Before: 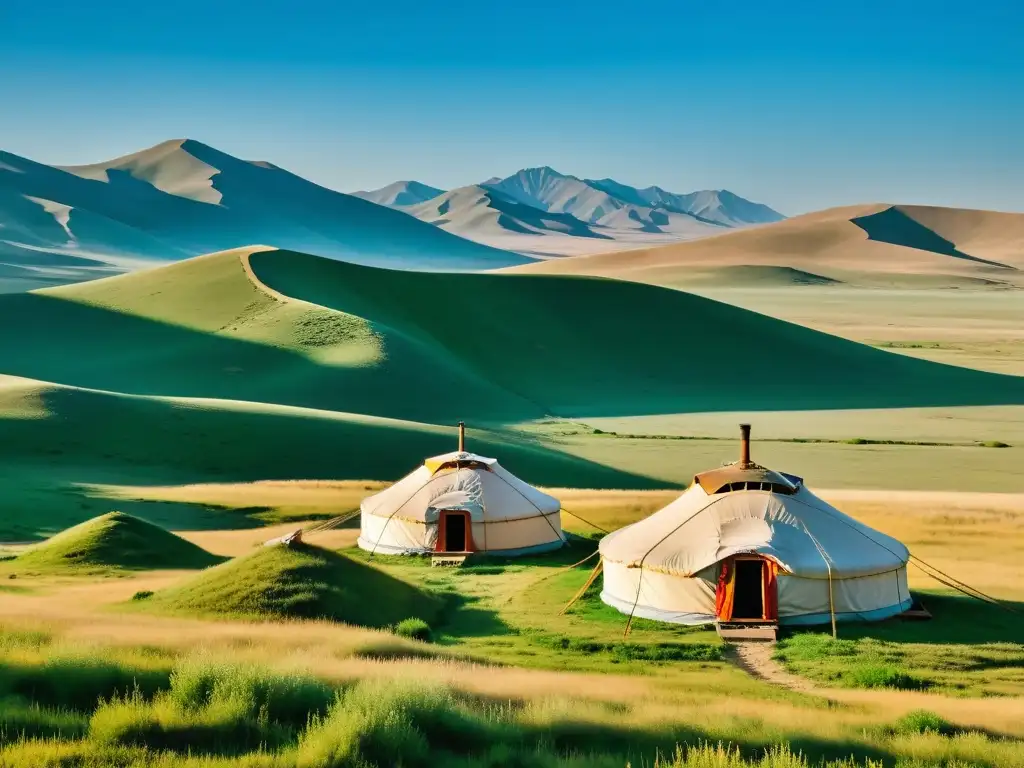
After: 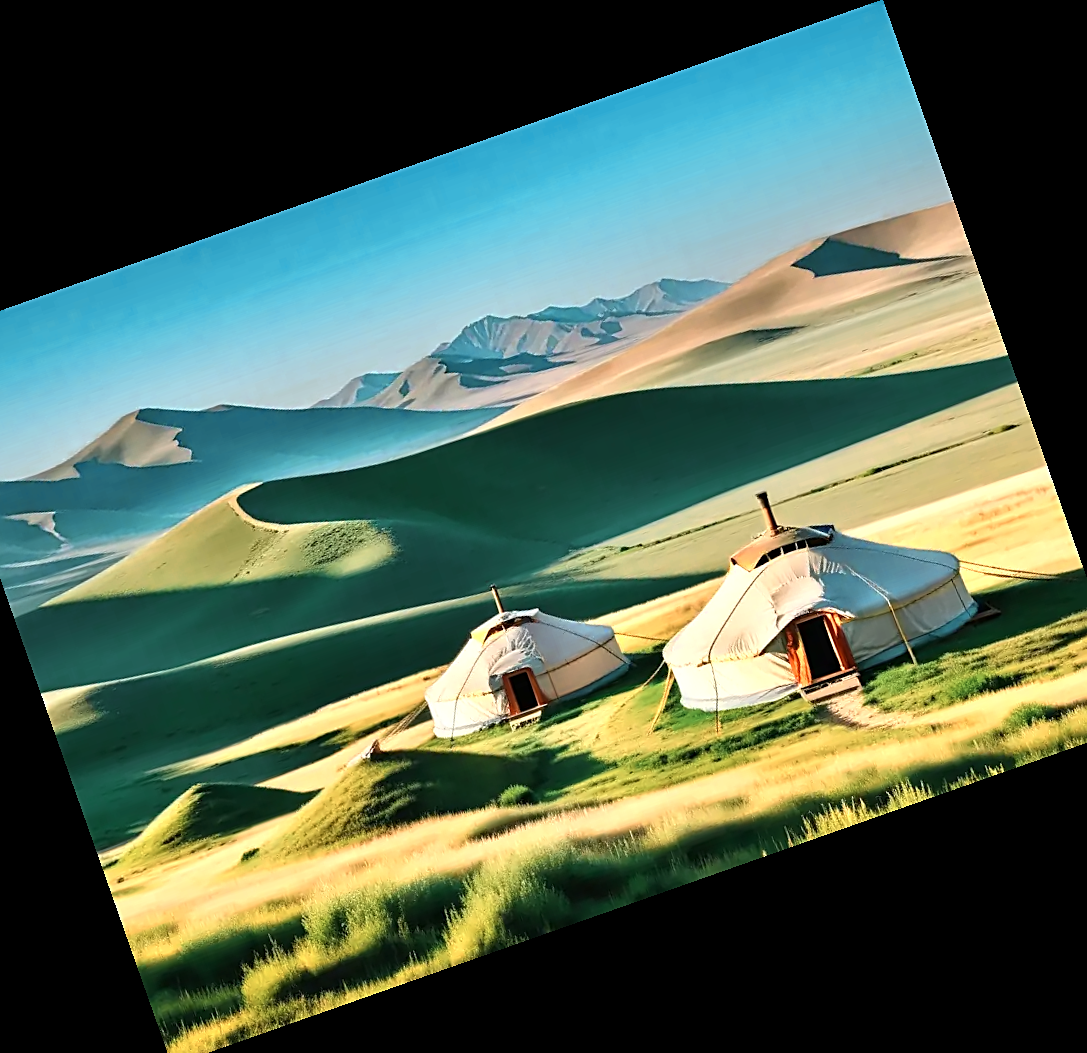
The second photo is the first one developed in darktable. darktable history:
crop and rotate: angle 19.43°, left 6.812%, right 4.125%, bottom 1.087%
color zones: curves: ch0 [(0.018, 0.548) (0.197, 0.654) (0.425, 0.447) (0.605, 0.658) (0.732, 0.579)]; ch1 [(0.105, 0.531) (0.224, 0.531) (0.386, 0.39) (0.618, 0.456) (0.732, 0.456) (0.956, 0.421)]; ch2 [(0.039, 0.583) (0.215, 0.465) (0.399, 0.544) (0.465, 0.548) (0.614, 0.447) (0.724, 0.43) (0.882, 0.623) (0.956, 0.632)]
sharpen: on, module defaults
